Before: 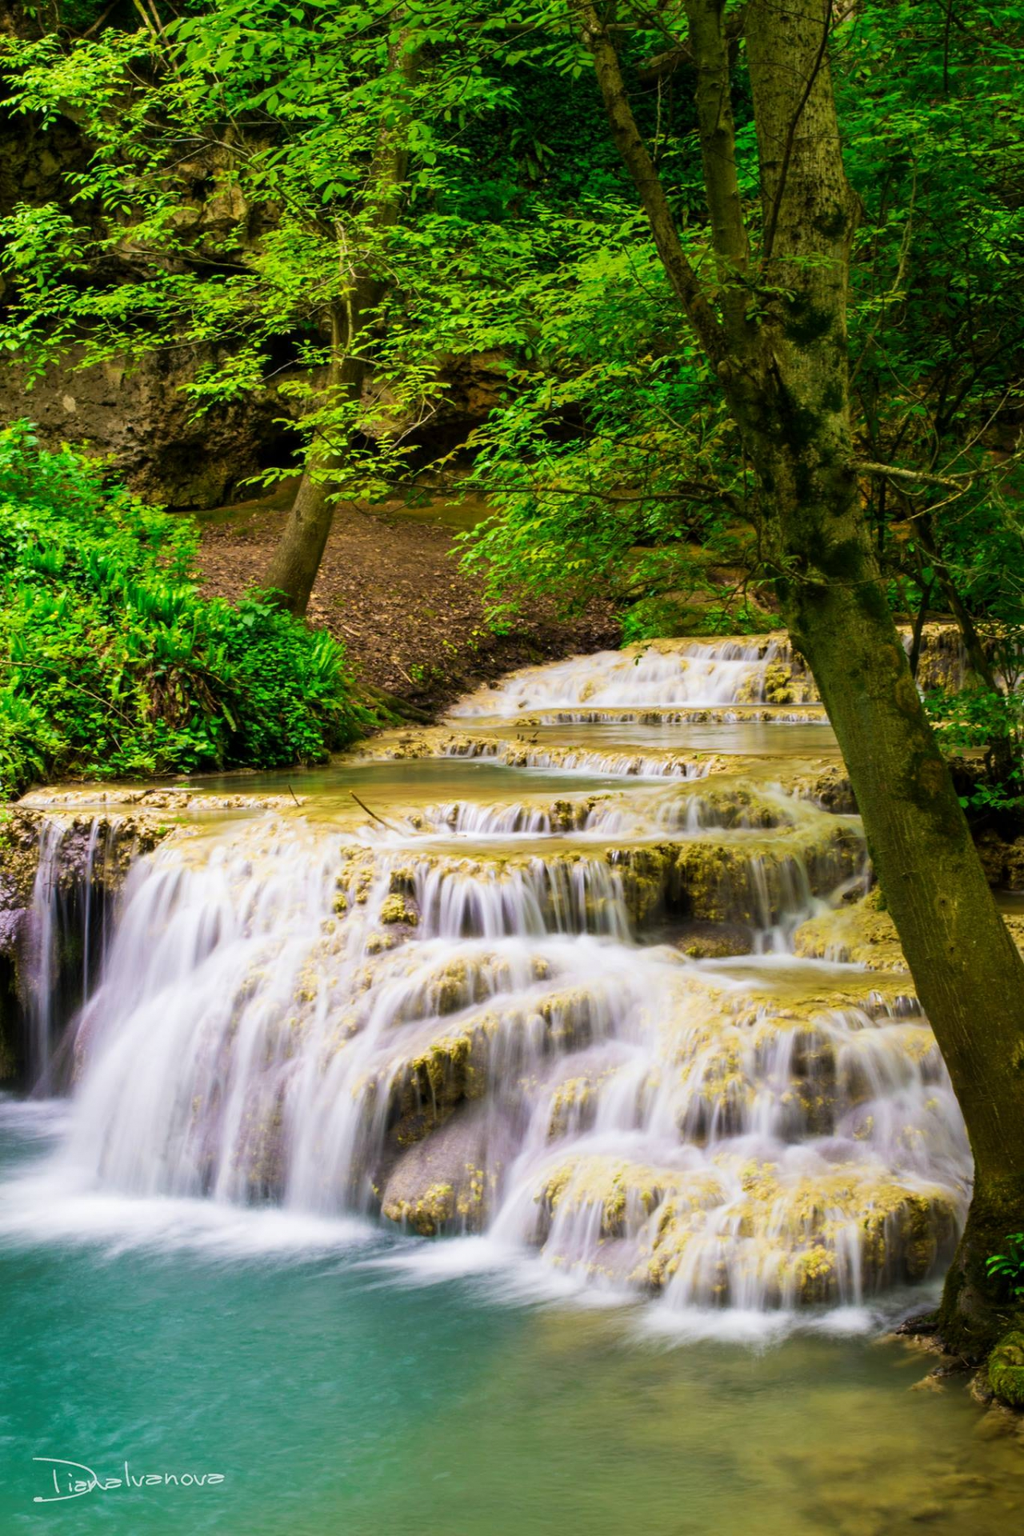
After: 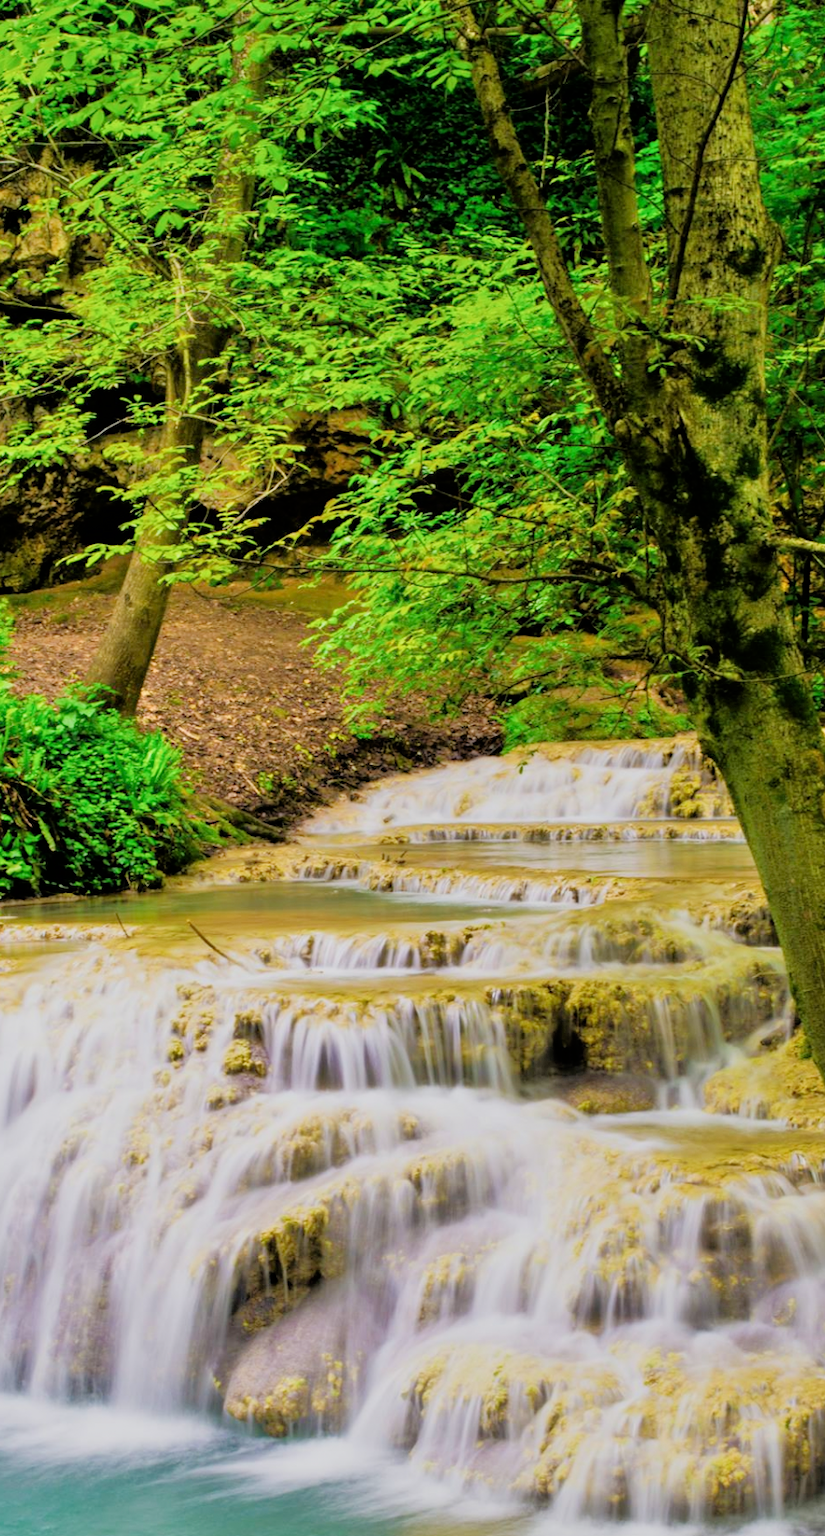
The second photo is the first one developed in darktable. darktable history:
filmic rgb: hardness 4.17
tone equalizer: -7 EV 0.15 EV, -6 EV 0.6 EV, -5 EV 1.15 EV, -4 EV 1.33 EV, -3 EV 1.15 EV, -2 EV 0.6 EV, -1 EV 0.15 EV, mask exposure compensation -0.5 EV
crop: left 18.479%, right 12.2%, bottom 13.971%
